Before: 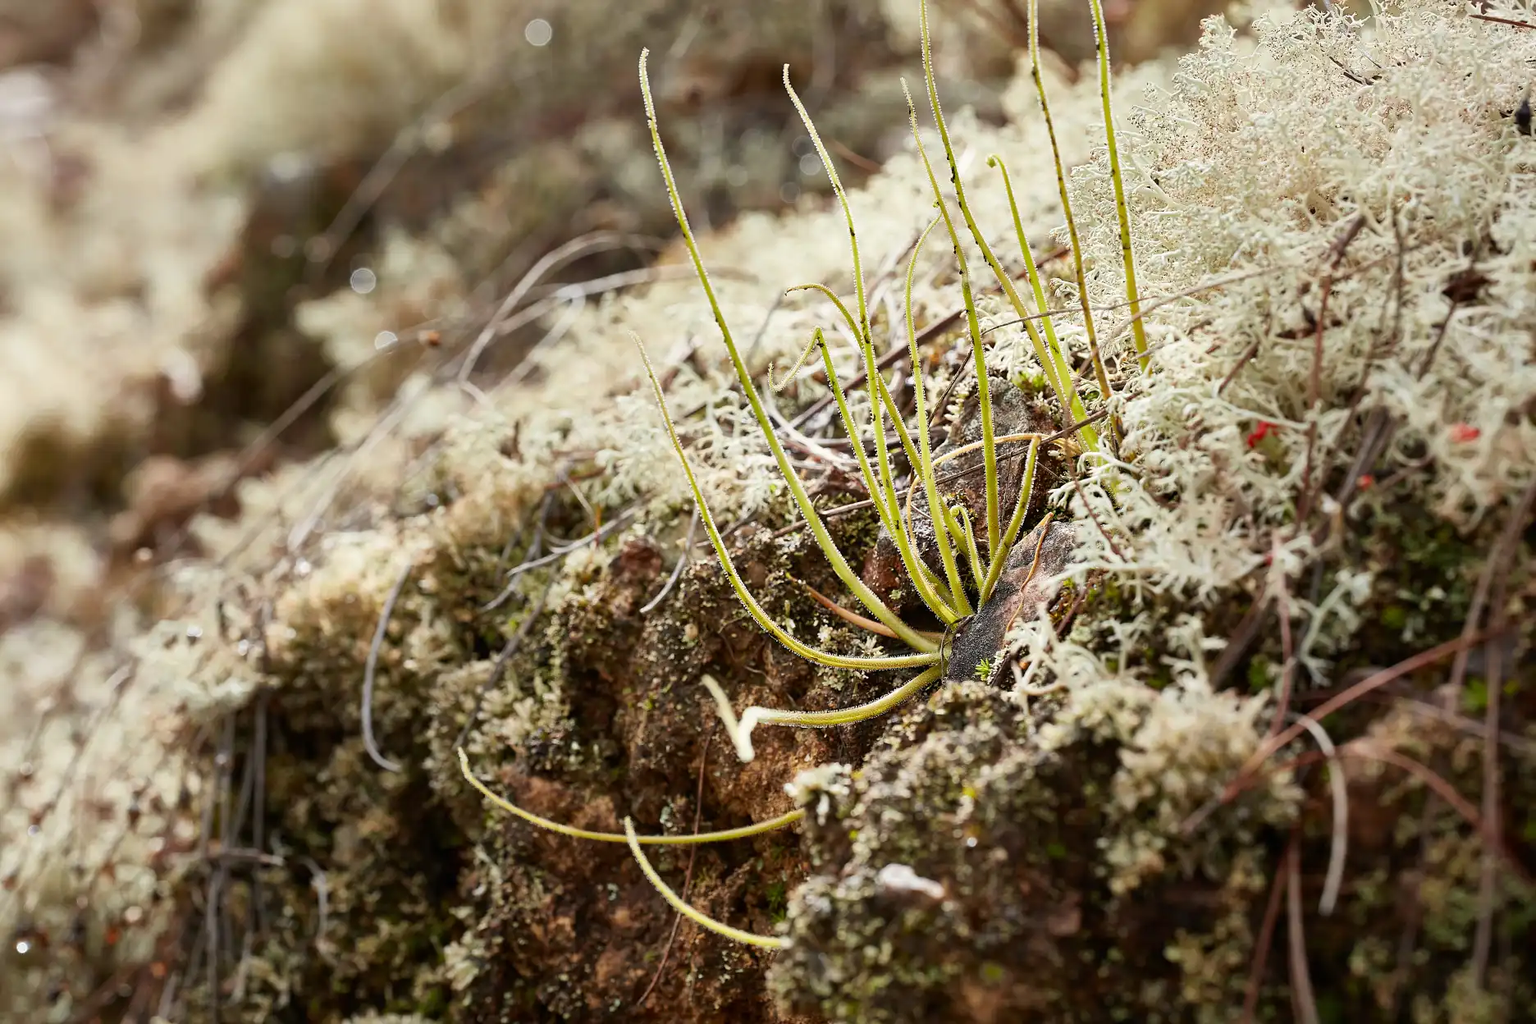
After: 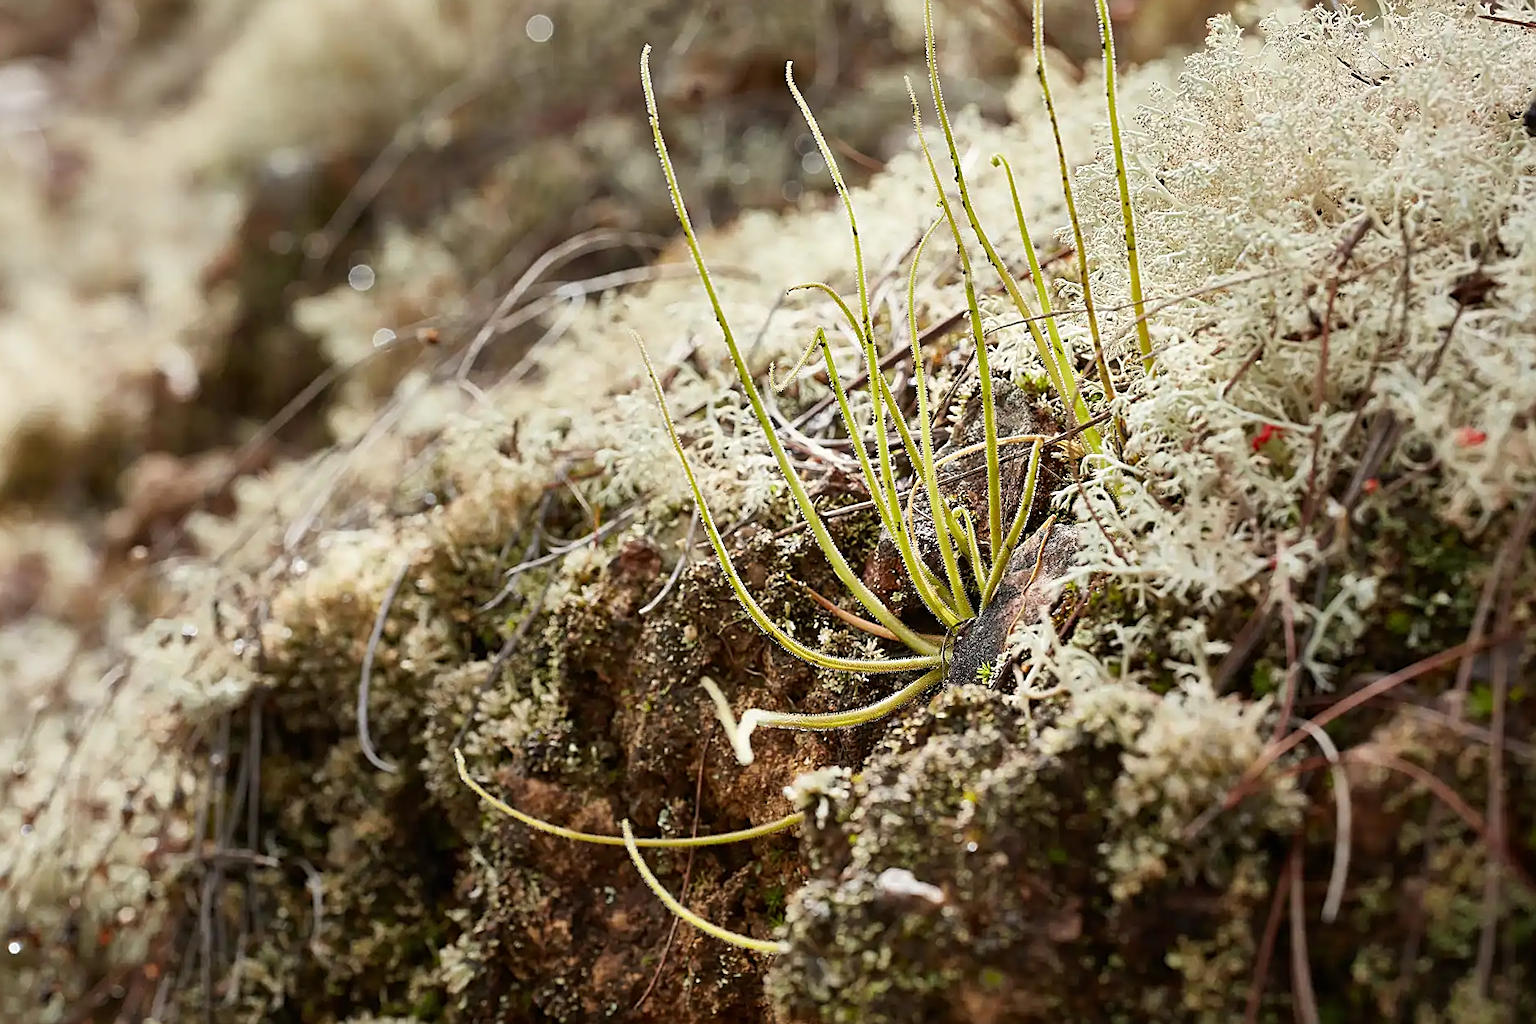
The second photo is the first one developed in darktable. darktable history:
crop and rotate: angle -0.304°
sharpen: amount 0.588
